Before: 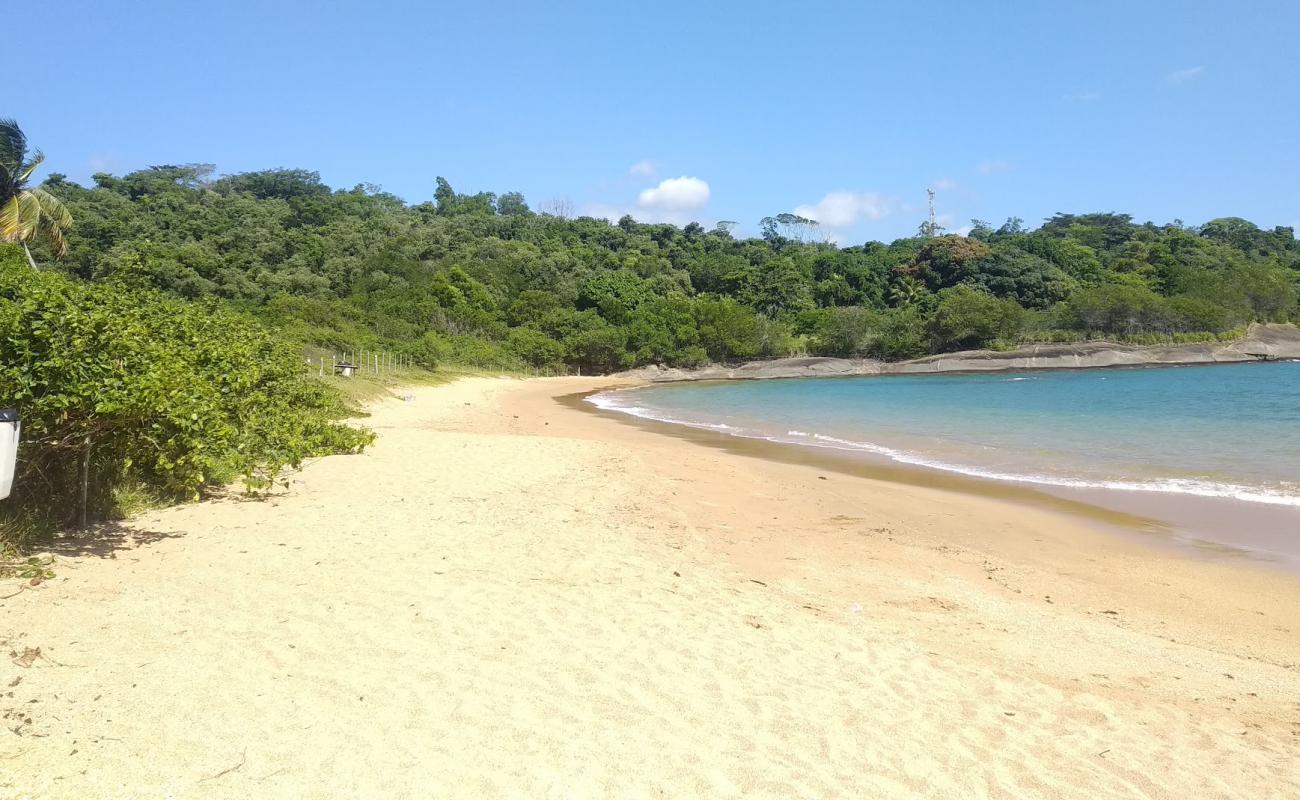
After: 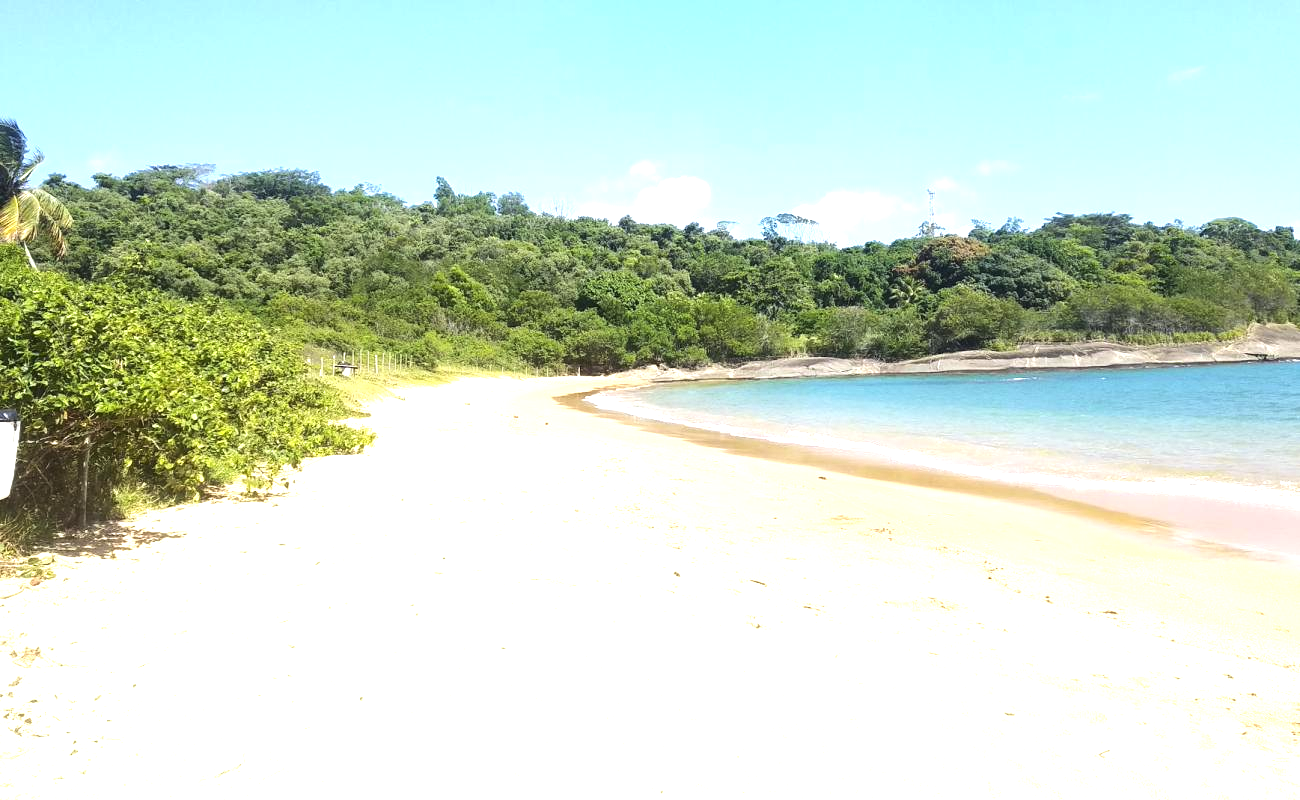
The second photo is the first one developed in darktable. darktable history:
exposure: black level correction 0, exposure 0.7 EV, compensate exposure bias true, compensate highlight preservation false
tone equalizer: -8 EV -0.417 EV, -7 EV -0.389 EV, -6 EV -0.333 EV, -5 EV -0.222 EV, -3 EV 0.222 EV, -2 EV 0.333 EV, -1 EV 0.389 EV, +0 EV 0.417 EV, edges refinement/feathering 500, mask exposure compensation -1.57 EV, preserve details no
